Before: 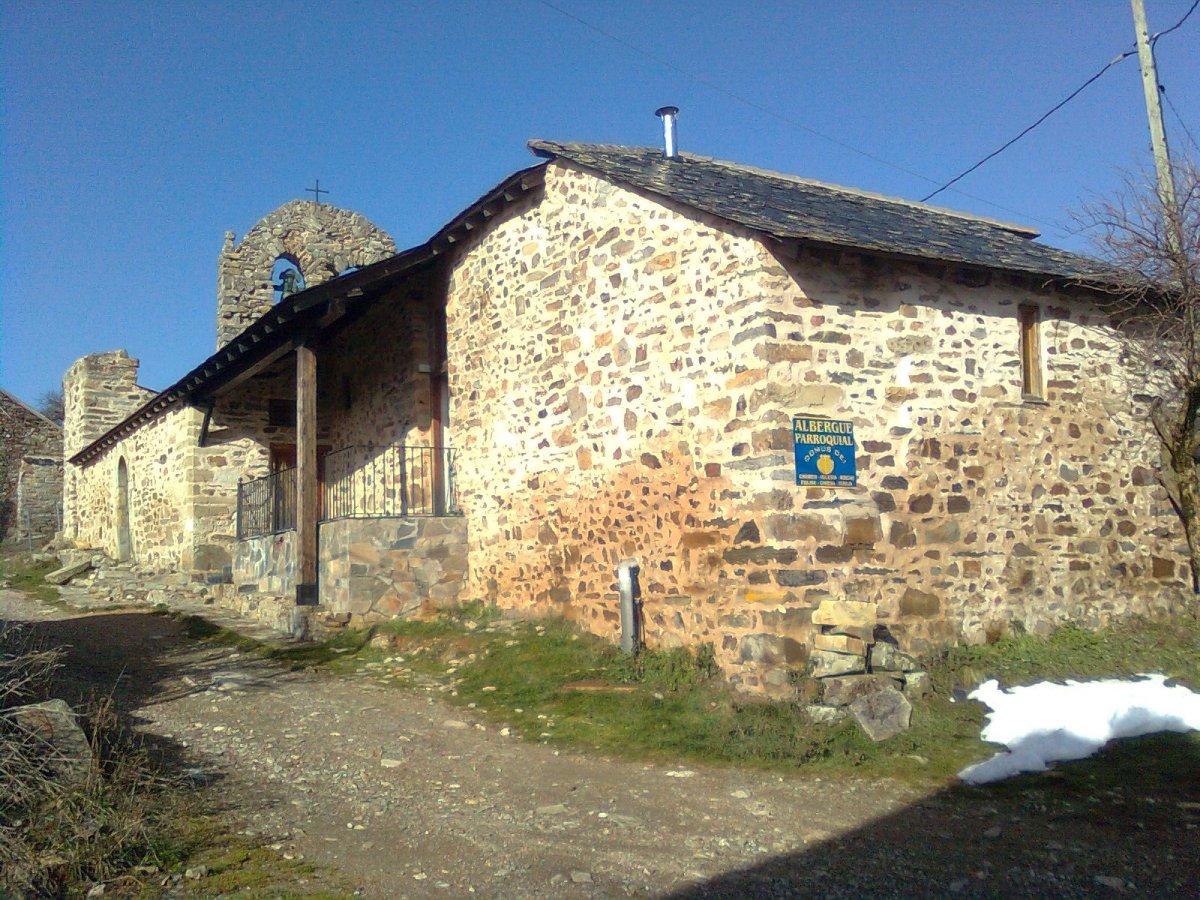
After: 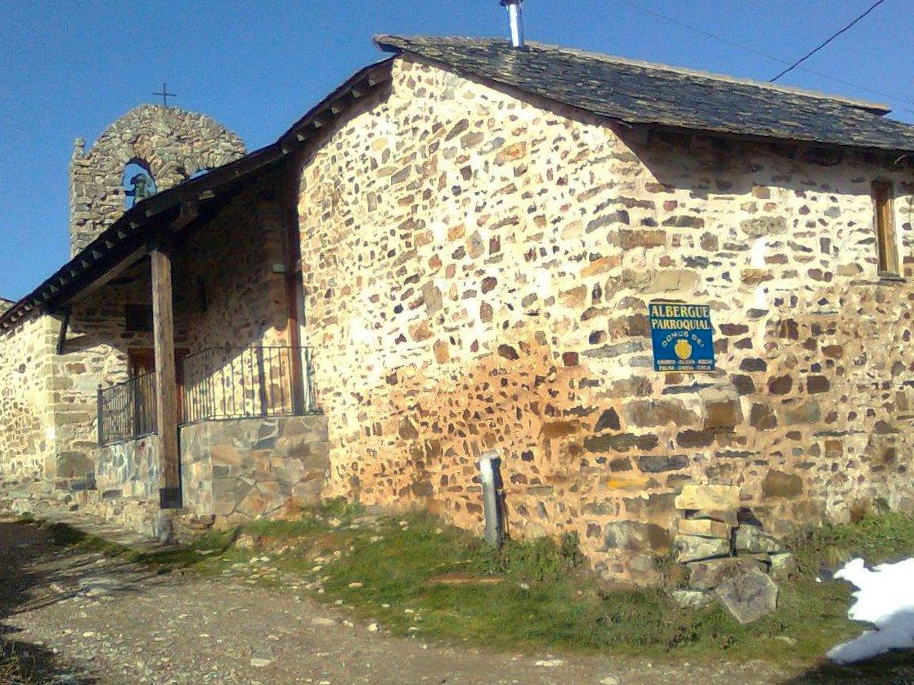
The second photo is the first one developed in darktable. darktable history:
rotate and perspective: rotation -2.12°, lens shift (vertical) 0.009, lens shift (horizontal) -0.008, automatic cropping original format, crop left 0.036, crop right 0.964, crop top 0.05, crop bottom 0.959
shadows and highlights: shadows 53, soften with gaussian
crop and rotate: left 10.071%, top 10.071%, right 10.02%, bottom 10.02%
